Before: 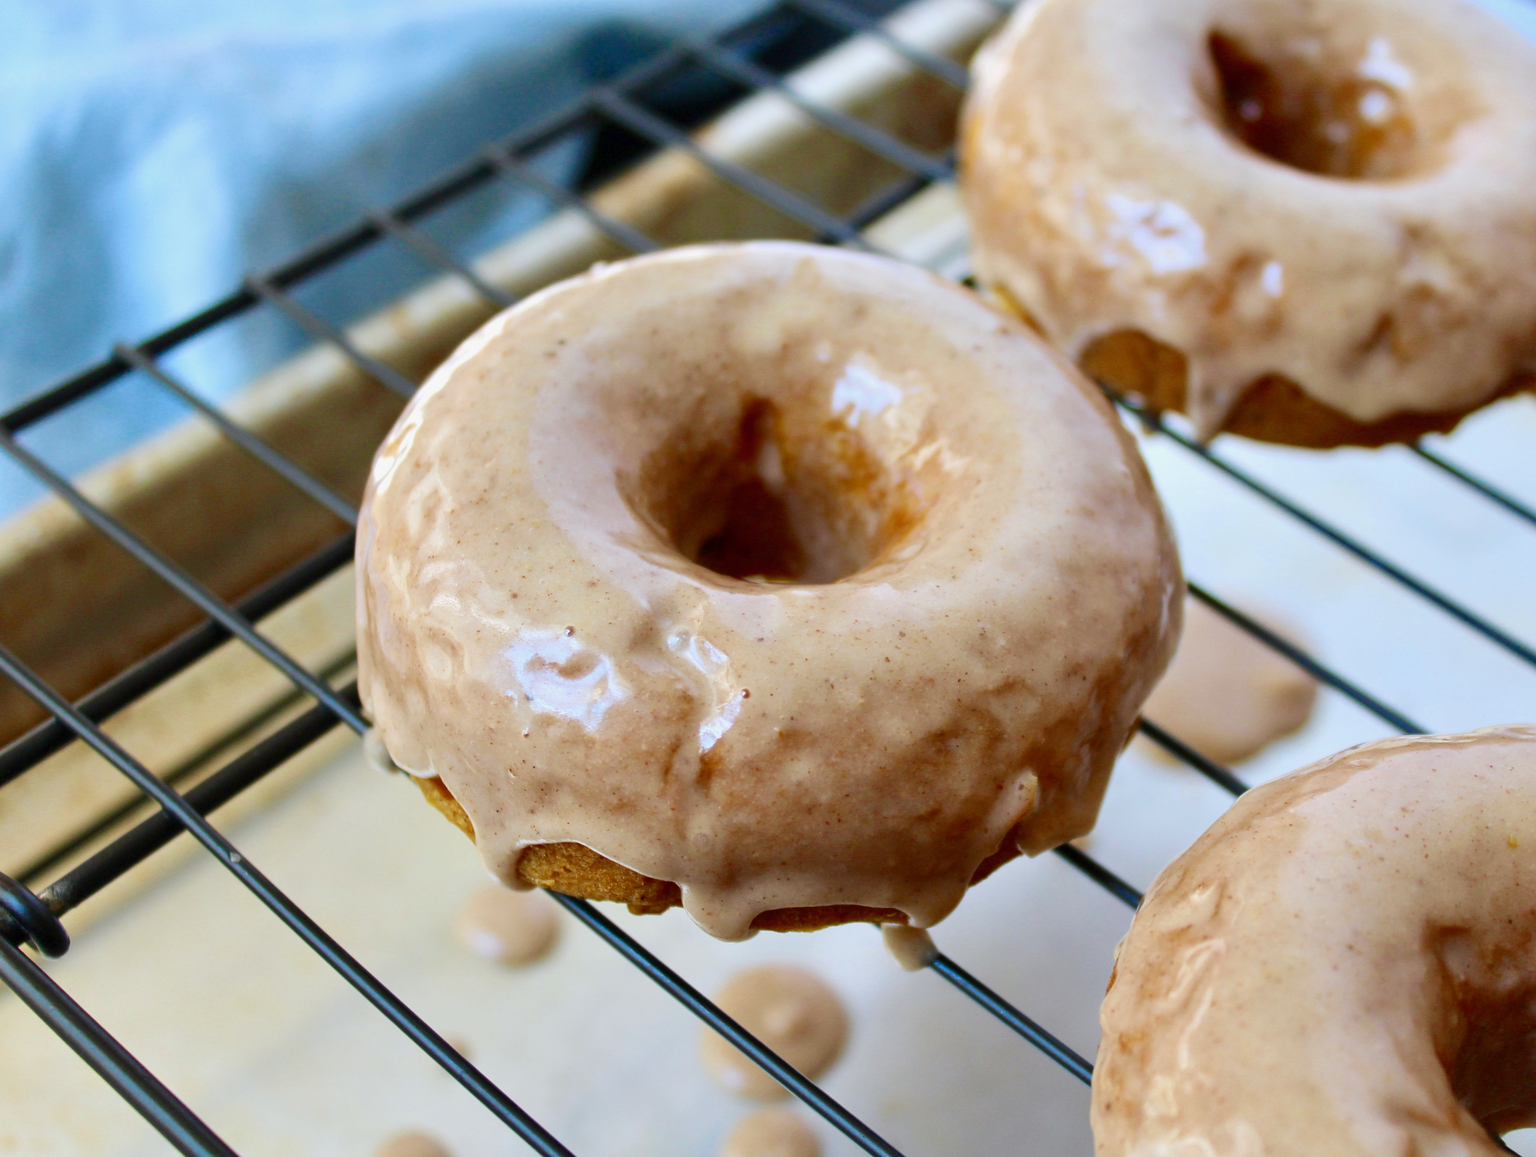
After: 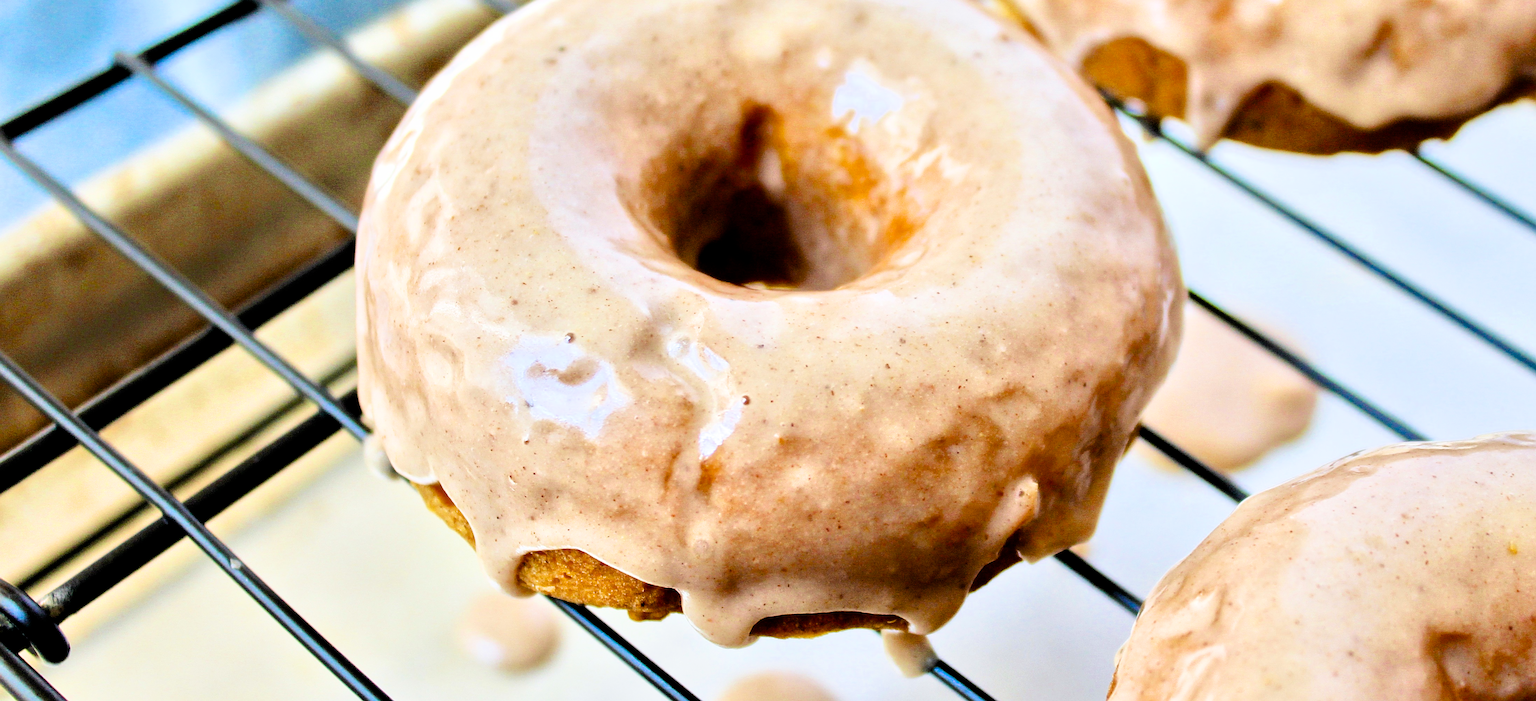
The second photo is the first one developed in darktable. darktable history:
crop and rotate: top 25.383%, bottom 13.925%
sharpen: on, module defaults
filmic rgb: black relative exposure -6.36 EV, white relative exposure 2.79 EV, target black luminance 0%, hardness 4.59, latitude 67.5%, contrast 1.287, shadows ↔ highlights balance -3.32%
tone equalizer: -7 EV 0.163 EV, -6 EV 0.57 EV, -5 EV 1.13 EV, -4 EV 1.36 EV, -3 EV 1.16 EV, -2 EV 0.6 EV, -1 EV 0.149 EV, smoothing diameter 2.16%, edges refinement/feathering 19.54, mask exposure compensation -1.57 EV, filter diffusion 5
